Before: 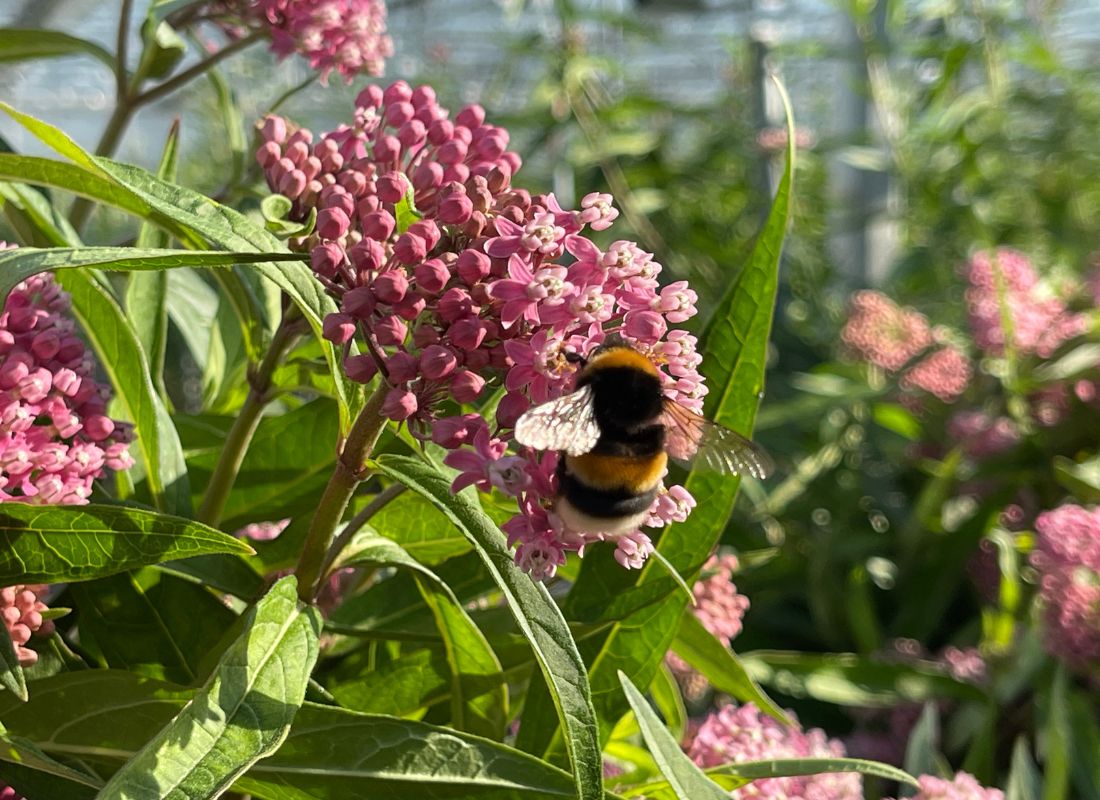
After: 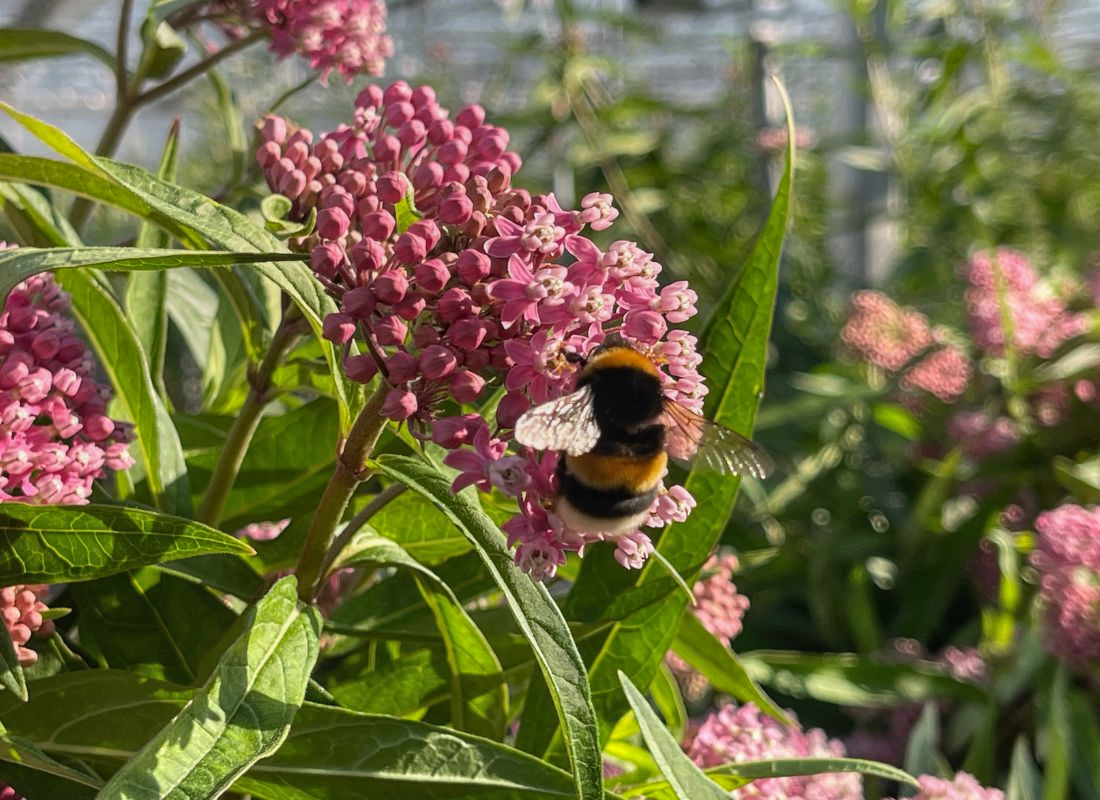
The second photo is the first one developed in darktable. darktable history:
graduated density: density 0.38 EV, hardness 21%, rotation -6.11°, saturation 32%
local contrast: detail 110%
